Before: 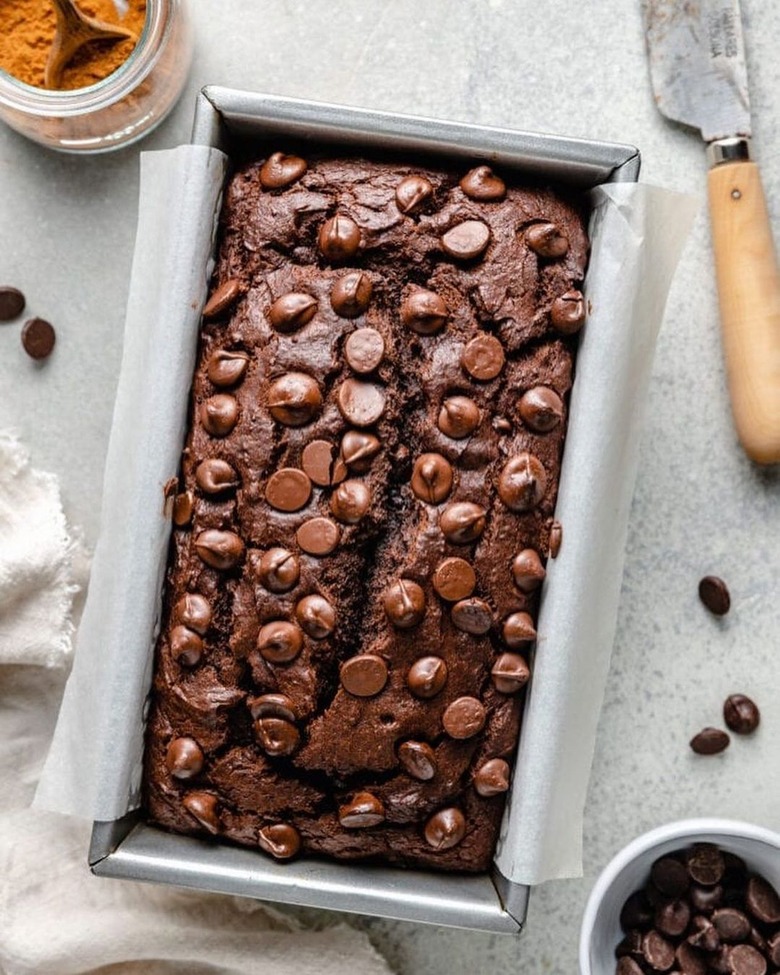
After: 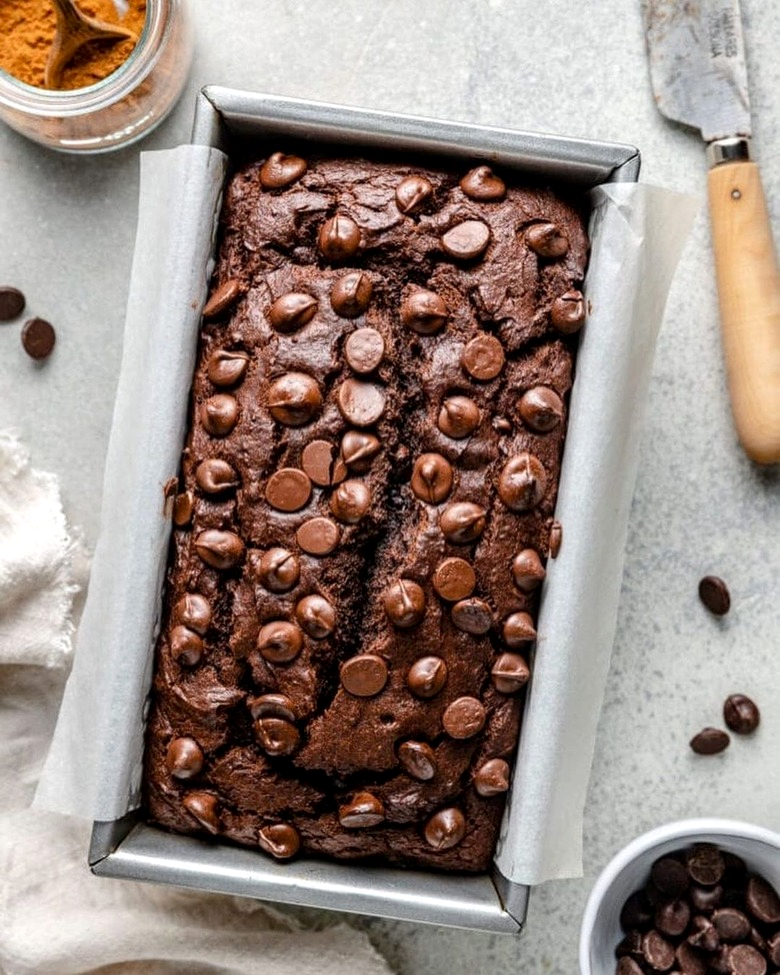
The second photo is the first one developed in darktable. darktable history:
contrast brightness saturation: contrast 0.079, saturation 0.019
local contrast: highlights 101%, shadows 100%, detail 119%, midtone range 0.2
